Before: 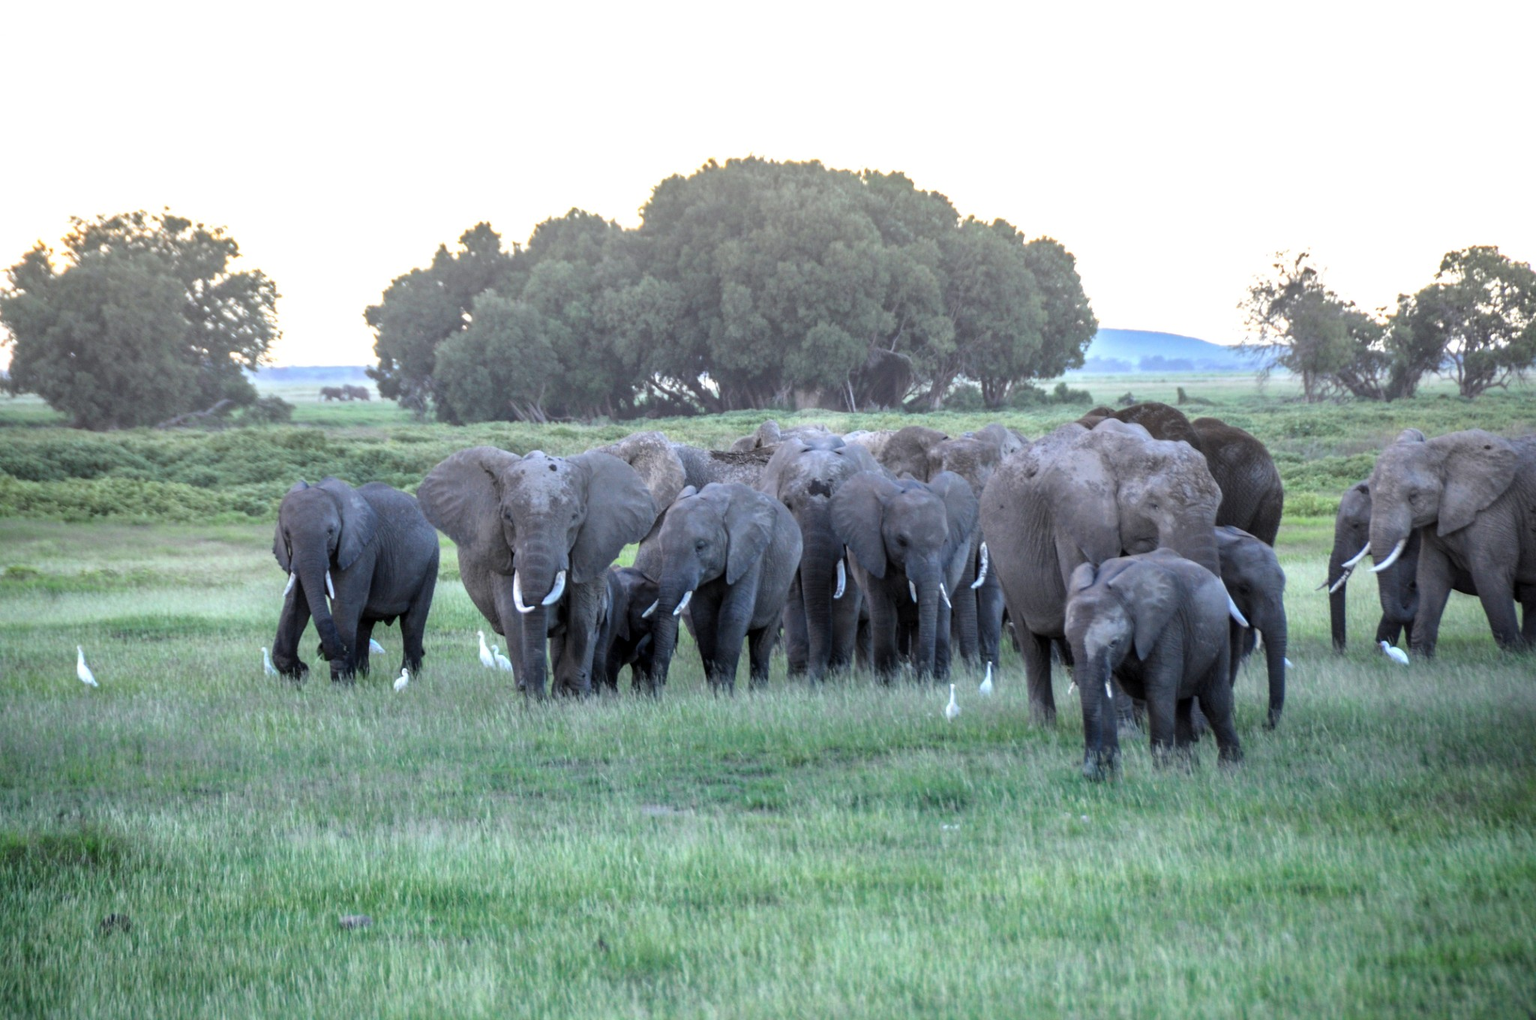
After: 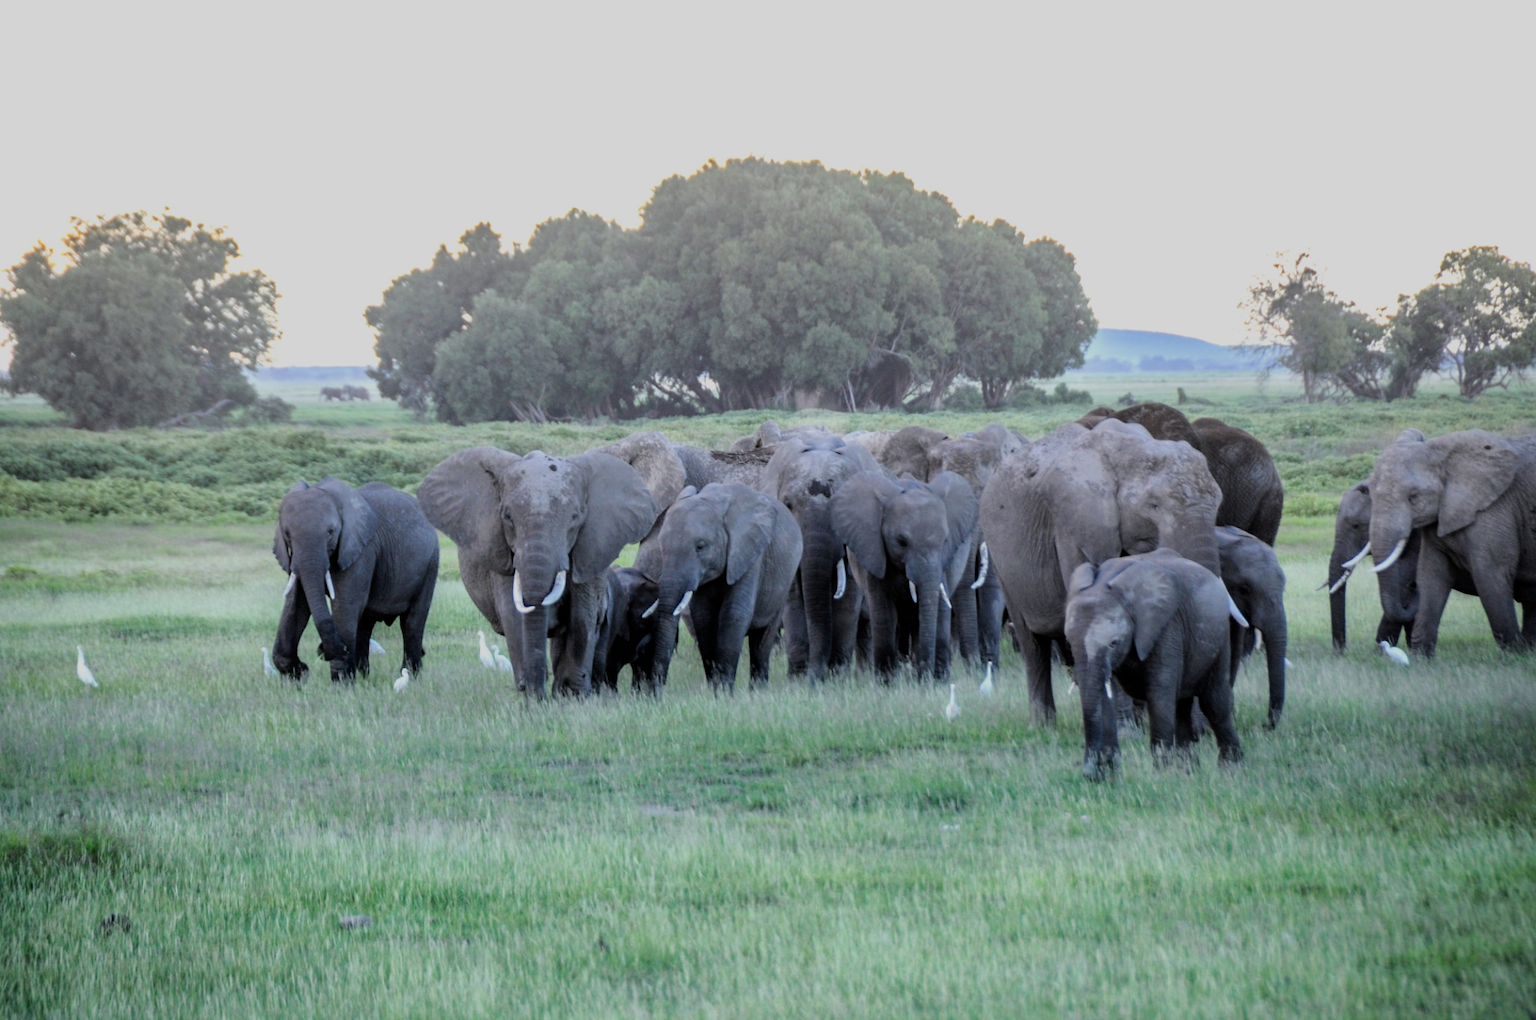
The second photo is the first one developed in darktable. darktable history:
filmic rgb: black relative exposure -7.65 EV, white relative exposure 4.56 EV, threshold 5.95 EV, hardness 3.61, enable highlight reconstruction true
